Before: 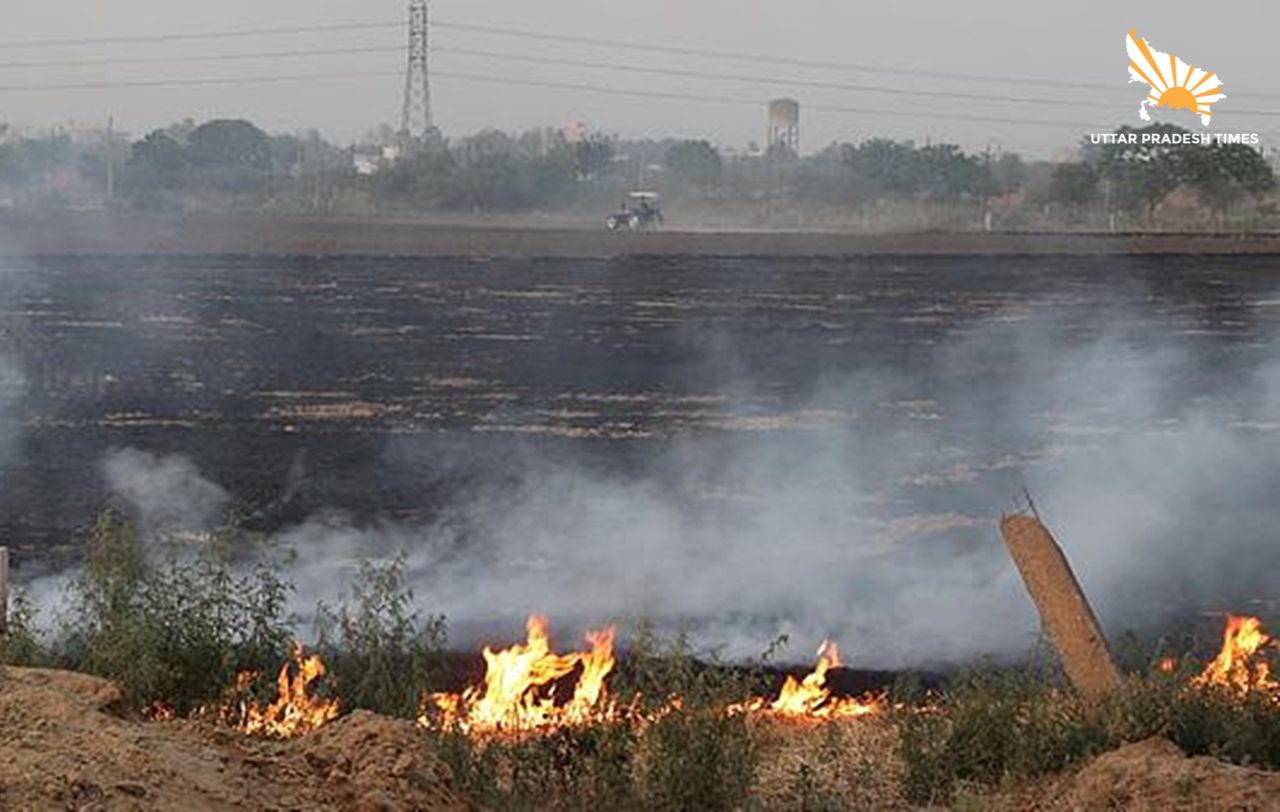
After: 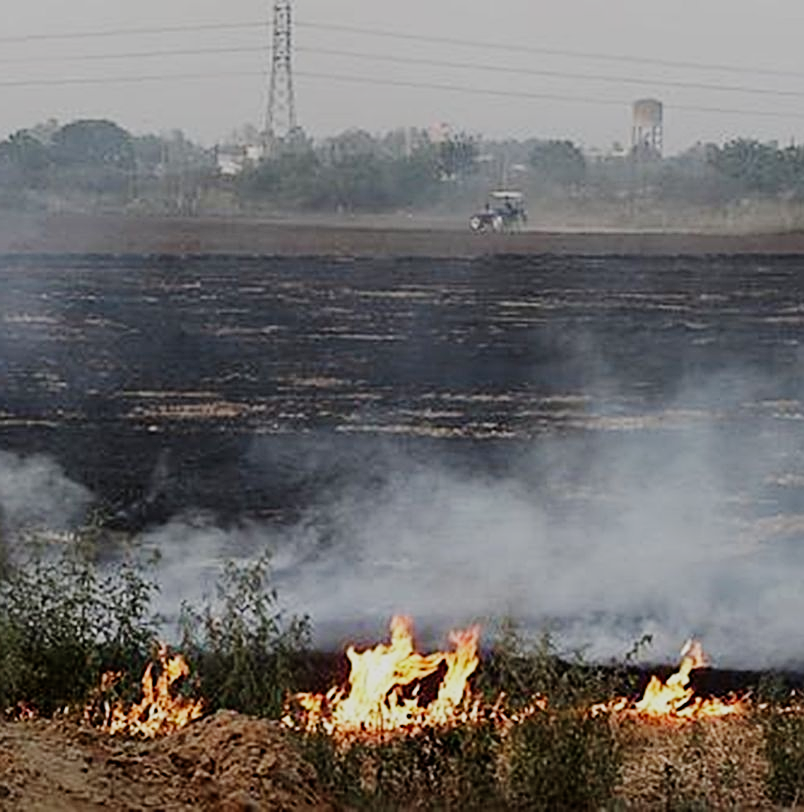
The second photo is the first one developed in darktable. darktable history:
sharpen: on, module defaults
sigmoid: skew -0.2, preserve hue 0%, red attenuation 0.1, red rotation 0.035, green attenuation 0.1, green rotation -0.017, blue attenuation 0.15, blue rotation -0.052, base primaries Rec2020
crop: left 10.644%, right 26.528%
